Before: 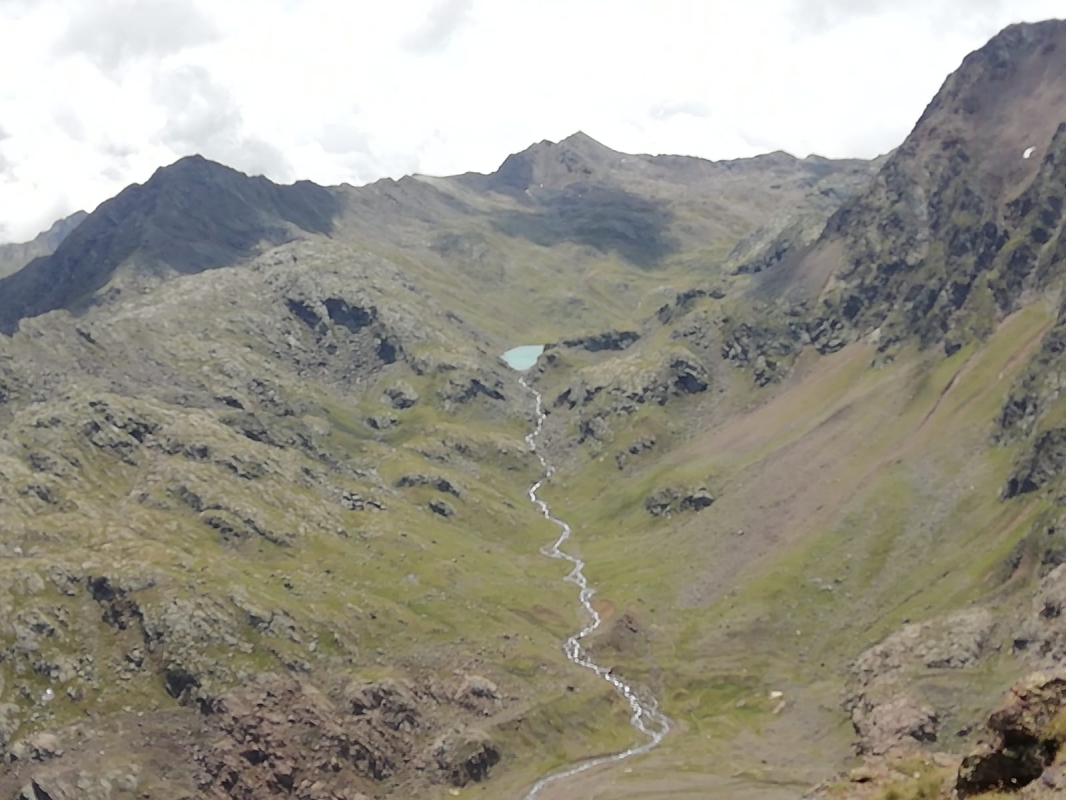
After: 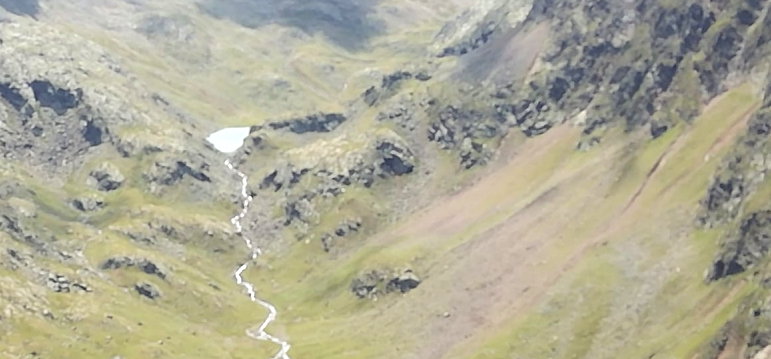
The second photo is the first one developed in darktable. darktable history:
crop and rotate: left 27.597%, top 27.292%, bottom 27.717%
tone equalizer: -8 EV -1.12 EV, -7 EV -1.04 EV, -6 EV -0.899 EV, -5 EV -0.61 EV, -3 EV 0.603 EV, -2 EV 0.865 EV, -1 EV 0.999 EV, +0 EV 1.07 EV
